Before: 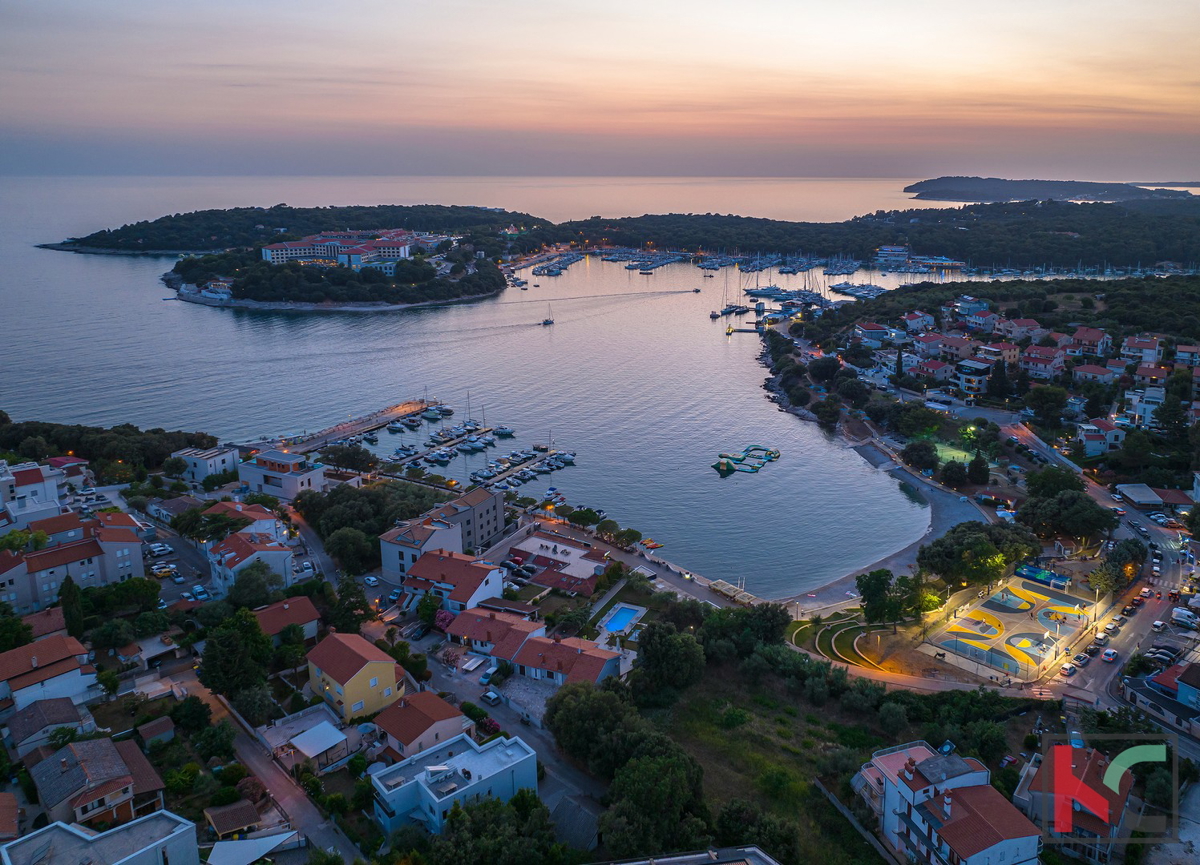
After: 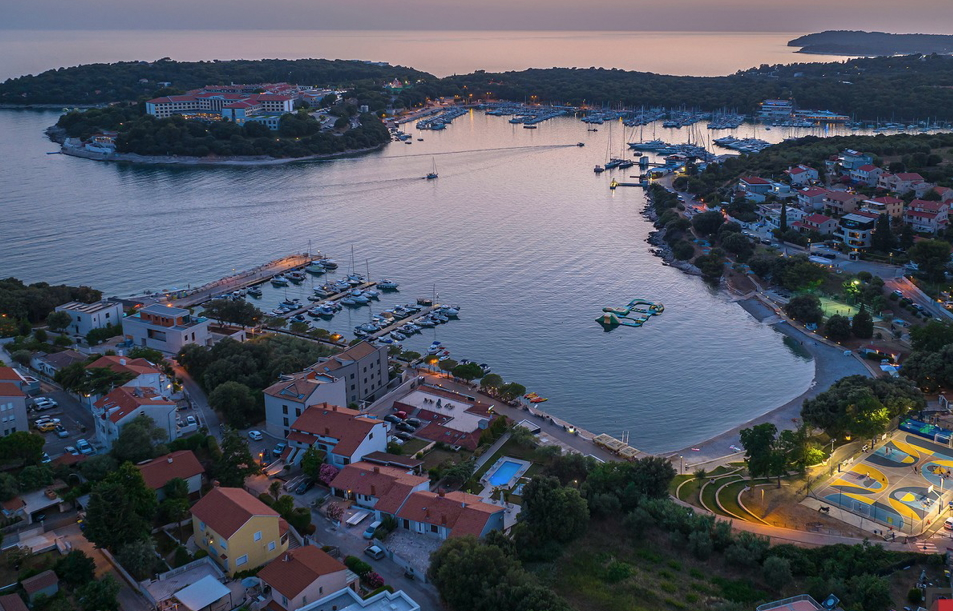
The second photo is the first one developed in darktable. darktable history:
crop: left 9.712%, top 16.928%, right 10.845%, bottom 12.332%
contrast brightness saturation: saturation -0.05
